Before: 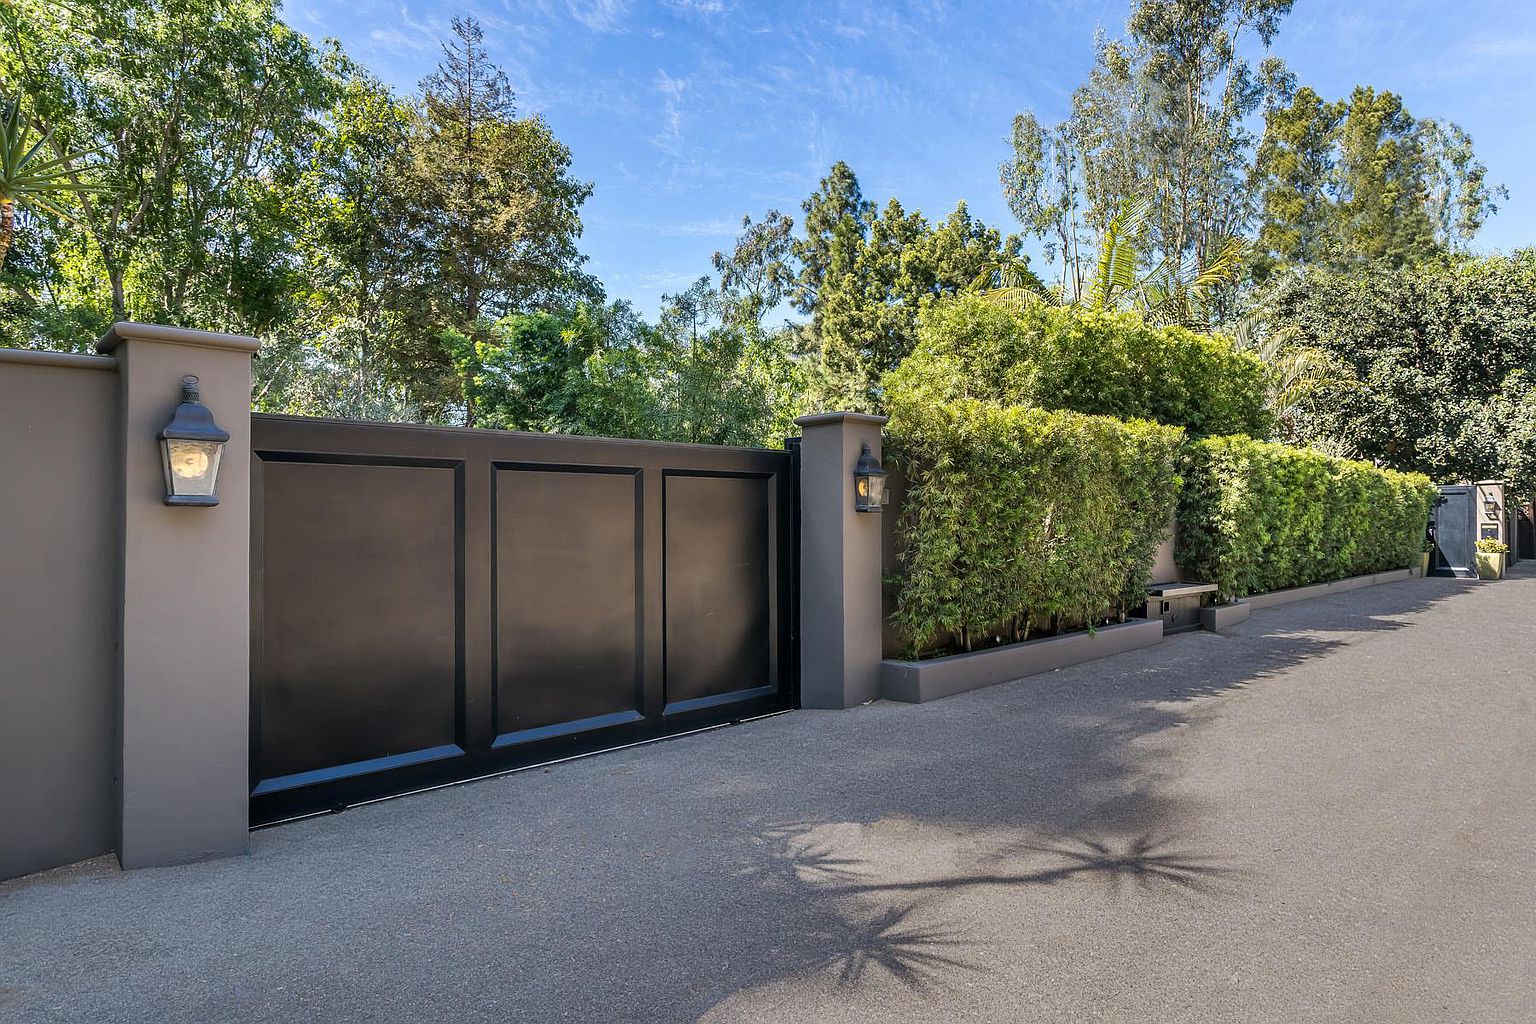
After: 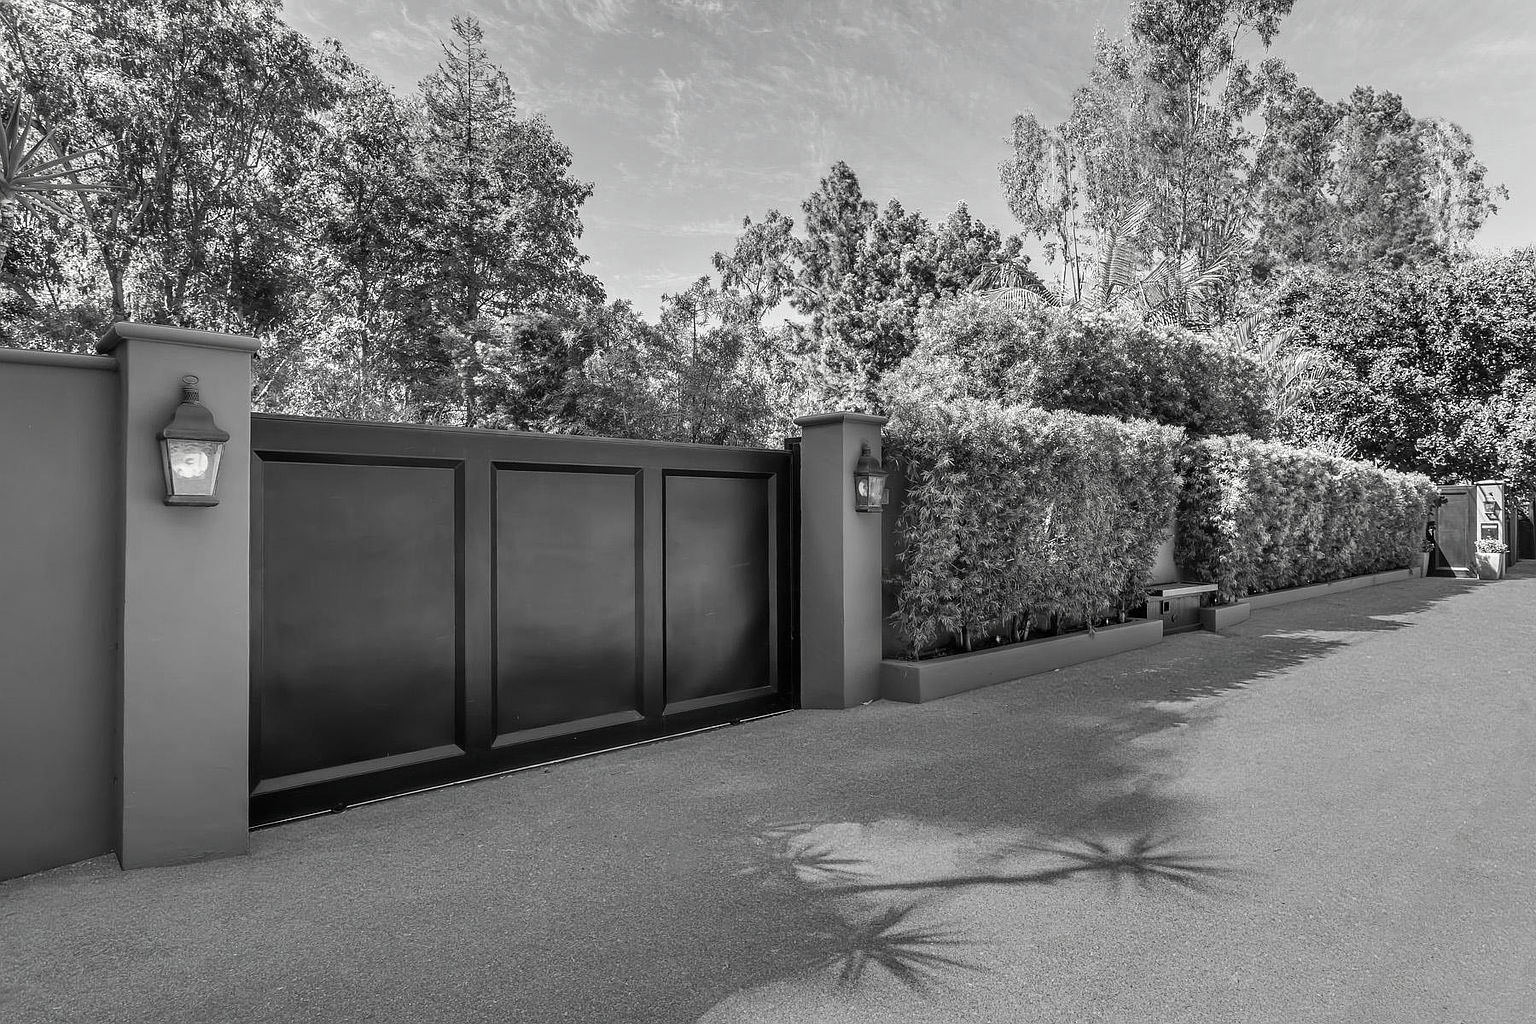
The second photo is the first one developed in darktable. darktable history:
contrast brightness saturation: saturation -0.985
color balance rgb: shadows lift › chroma 0.744%, shadows lift › hue 114.62°, perceptual saturation grading › global saturation -27.796%
